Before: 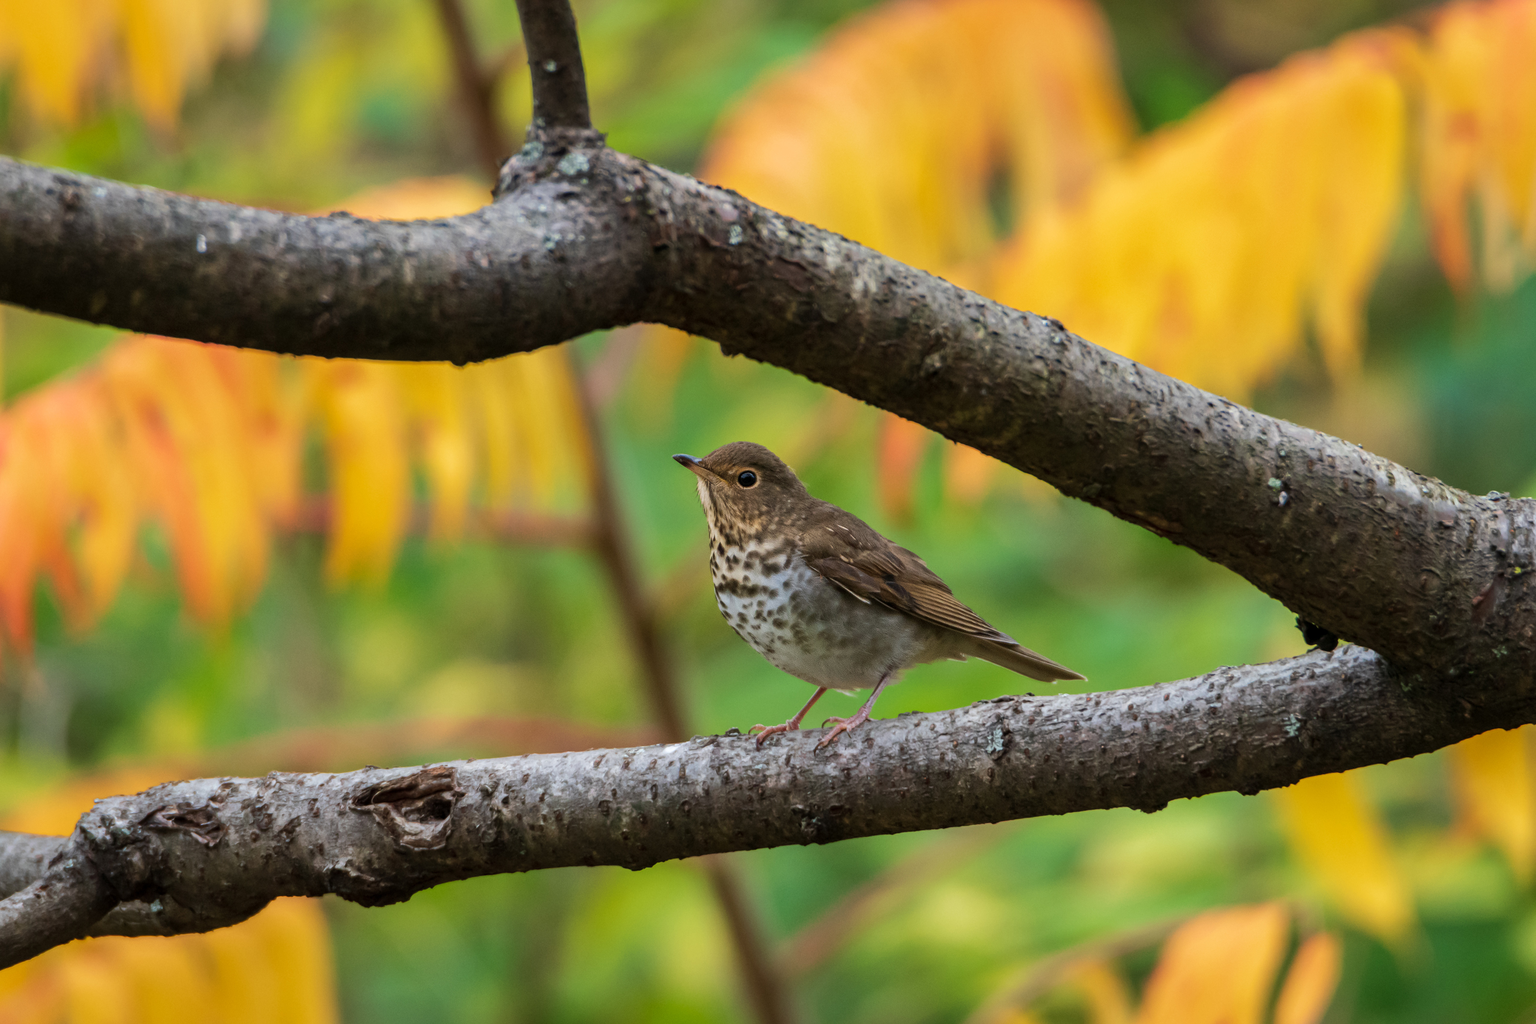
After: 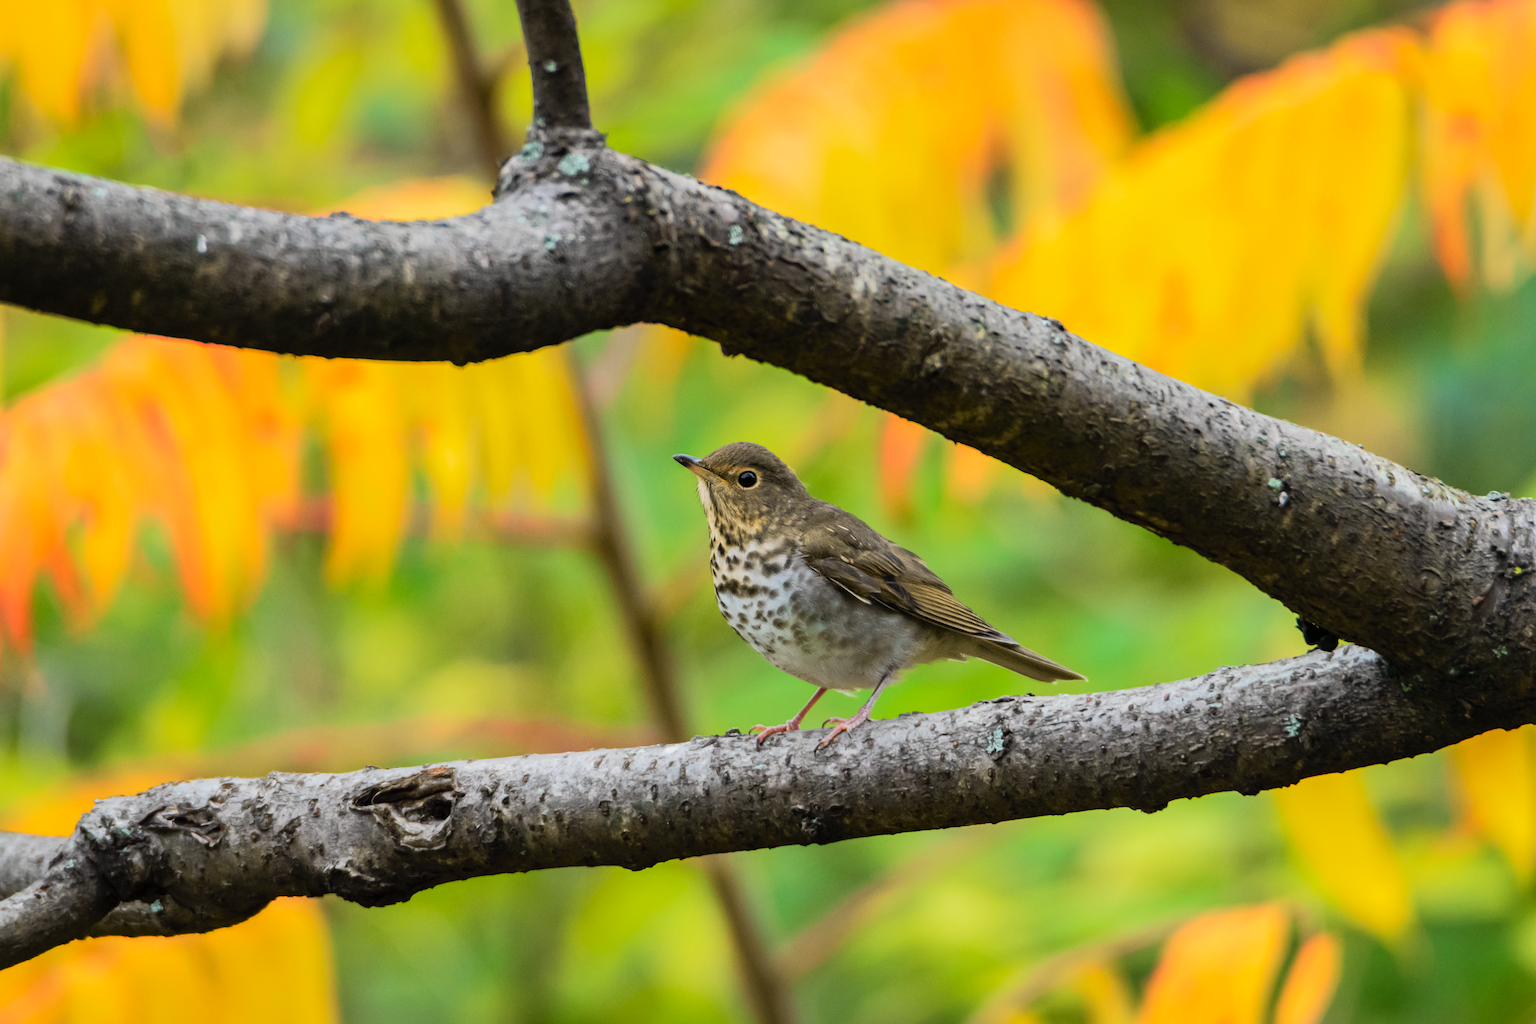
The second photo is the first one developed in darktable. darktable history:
tone curve: curves: ch0 [(0, 0.005) (0.103, 0.097) (0.18, 0.207) (0.384, 0.465) (0.491, 0.585) (0.629, 0.726) (0.84, 0.866) (1, 0.947)]; ch1 [(0, 0) (0.172, 0.123) (0.324, 0.253) (0.396, 0.388) (0.478, 0.461) (0.499, 0.497) (0.532, 0.515) (0.57, 0.584) (0.635, 0.675) (0.805, 0.892) (1, 1)]; ch2 [(0, 0) (0.411, 0.424) (0.496, 0.501) (0.515, 0.507) (0.553, 0.562) (0.604, 0.642) (0.708, 0.768) (0.839, 0.916) (1, 1)], color space Lab, independent channels, preserve colors none
